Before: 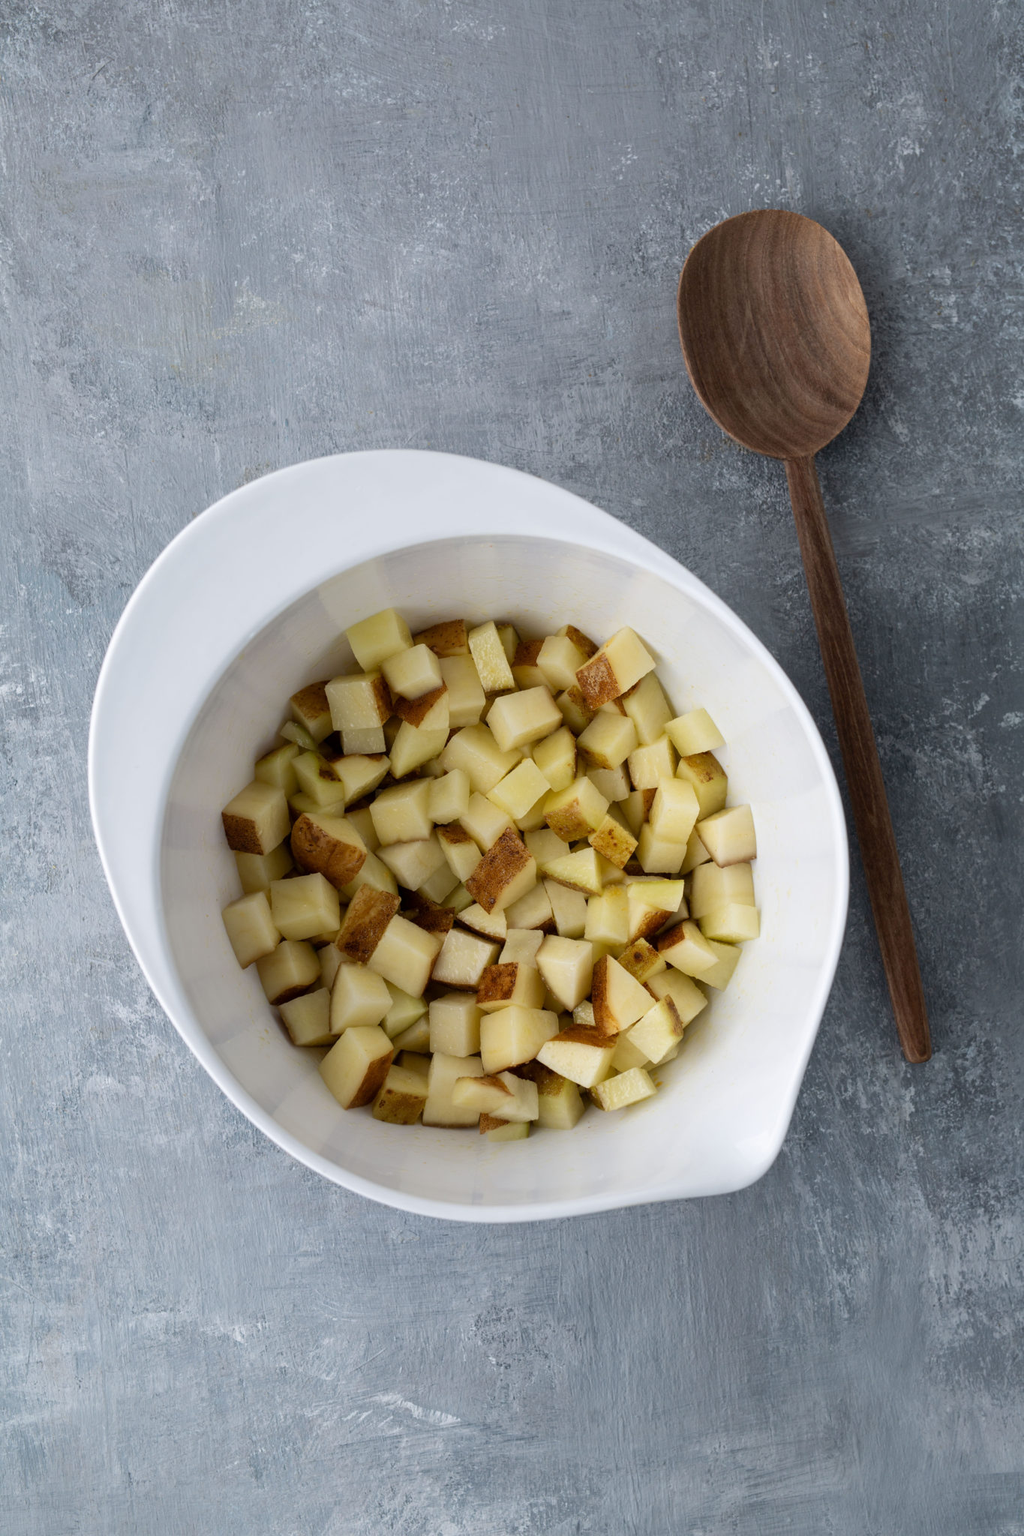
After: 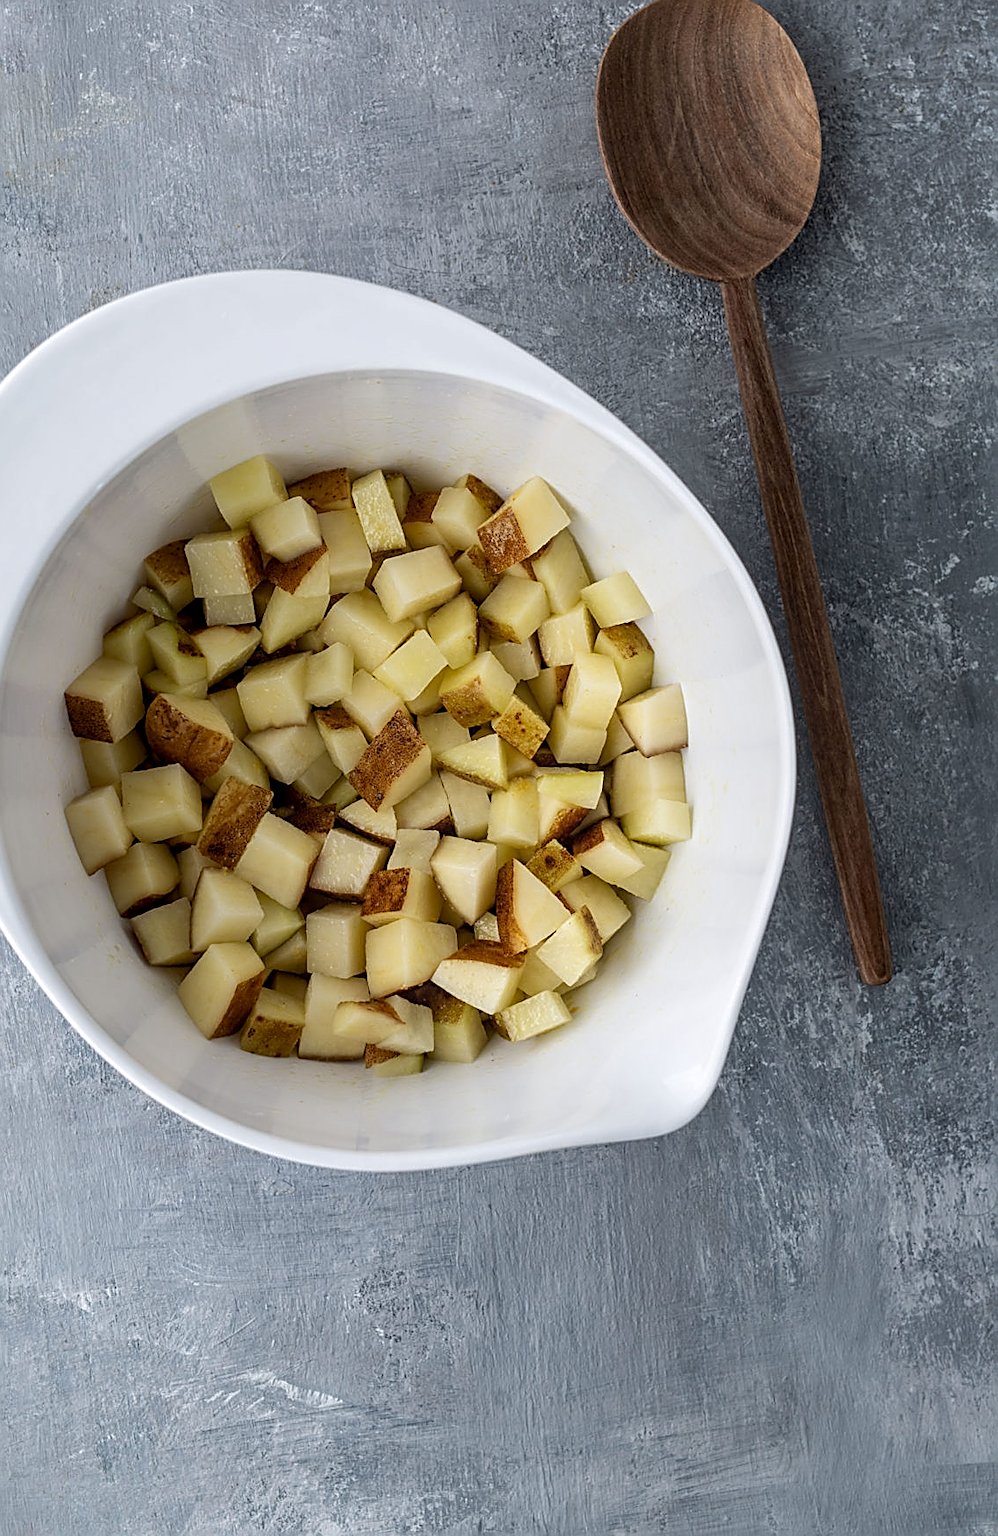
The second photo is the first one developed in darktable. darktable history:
local contrast: on, module defaults
white balance: emerald 1
crop: left 16.315%, top 14.246%
tone equalizer: on, module defaults
sharpen: amount 1
